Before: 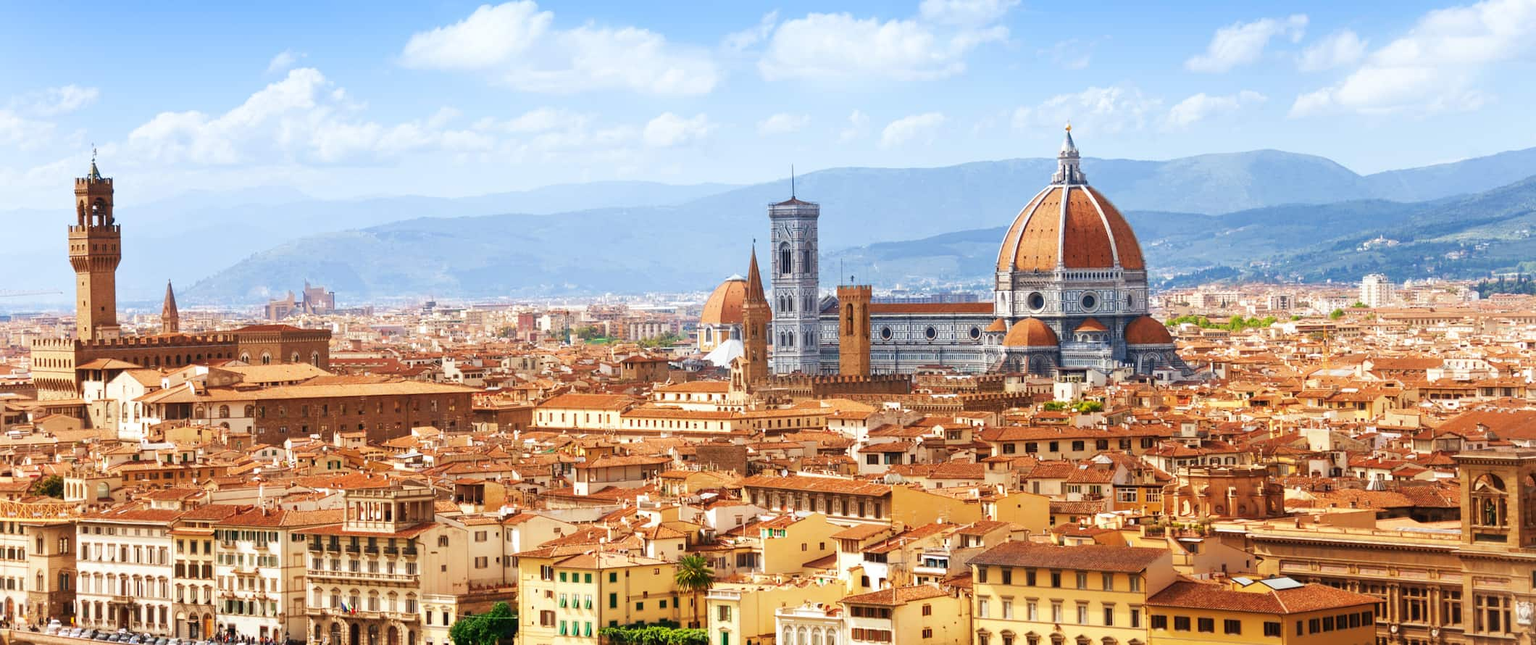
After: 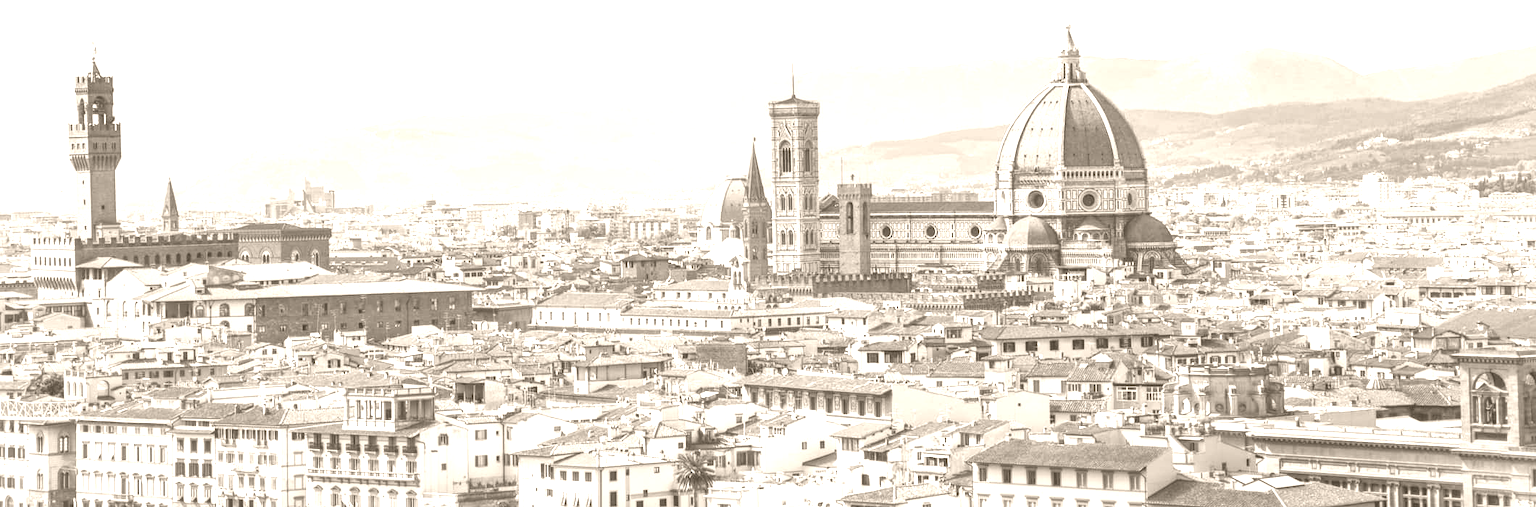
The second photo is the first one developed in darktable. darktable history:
colorize: hue 34.49°, saturation 35.33%, source mix 100%, version 1
shadows and highlights: shadows 25, highlights -25
local contrast: detail 130%
crop and rotate: top 15.774%, bottom 5.506%
